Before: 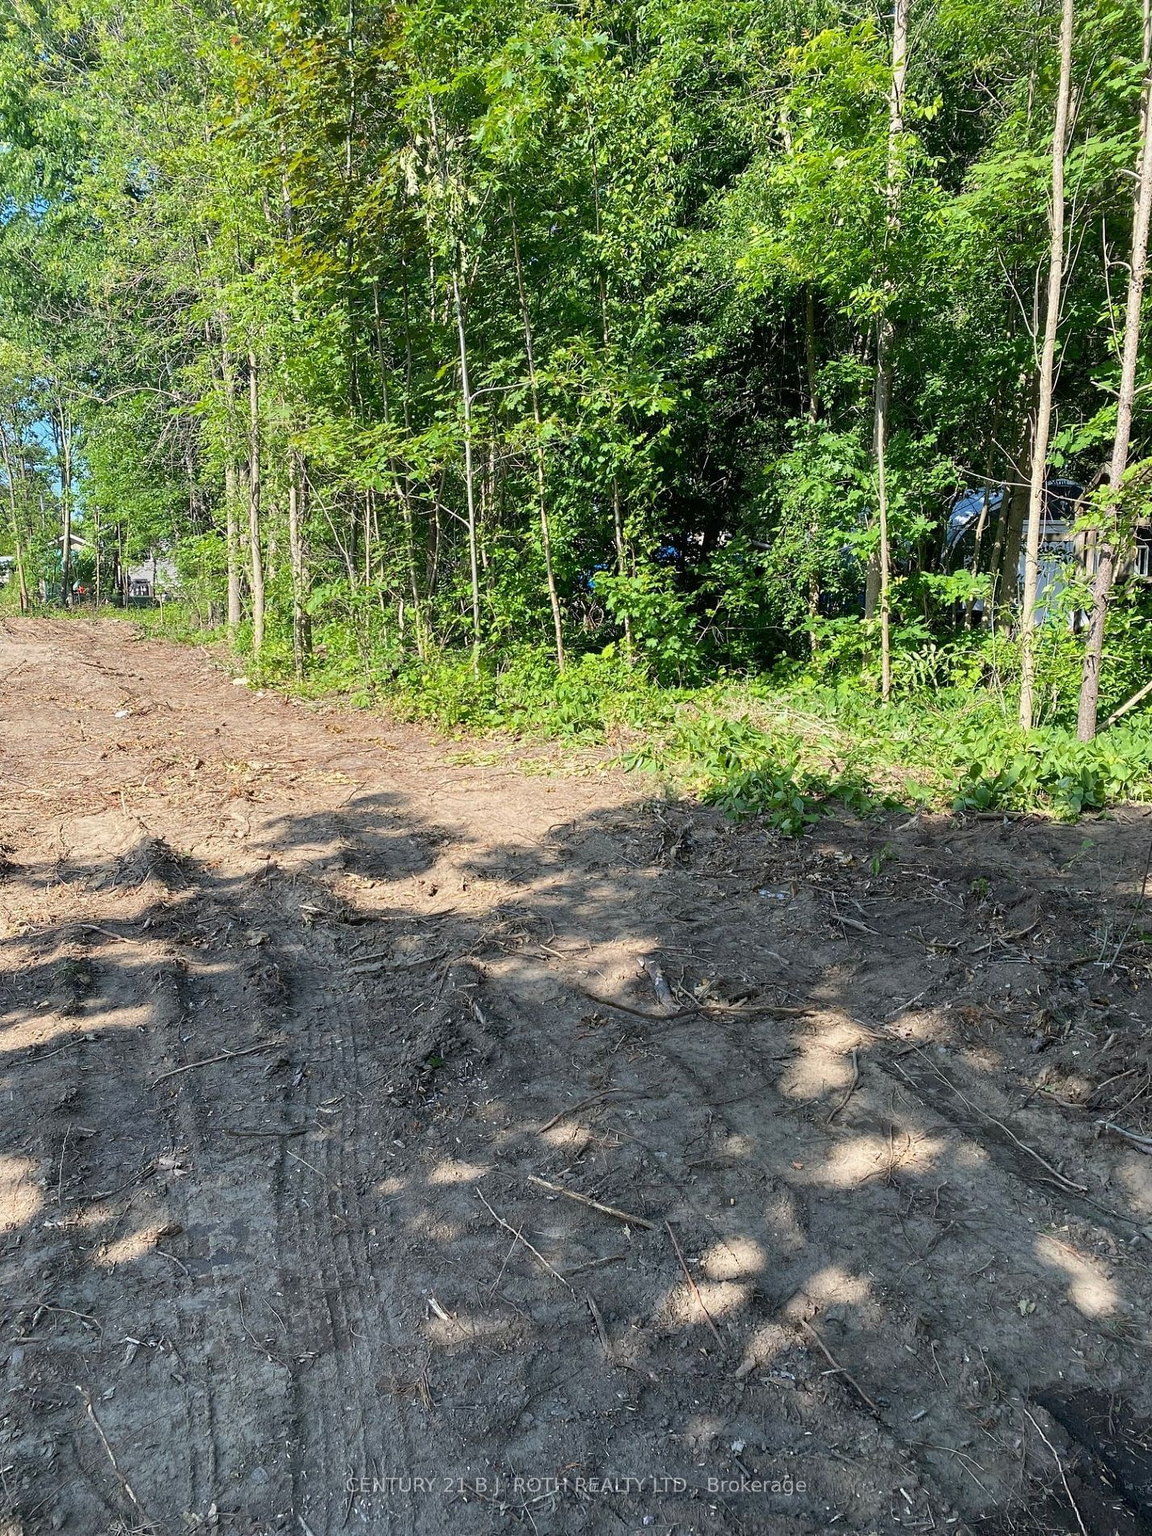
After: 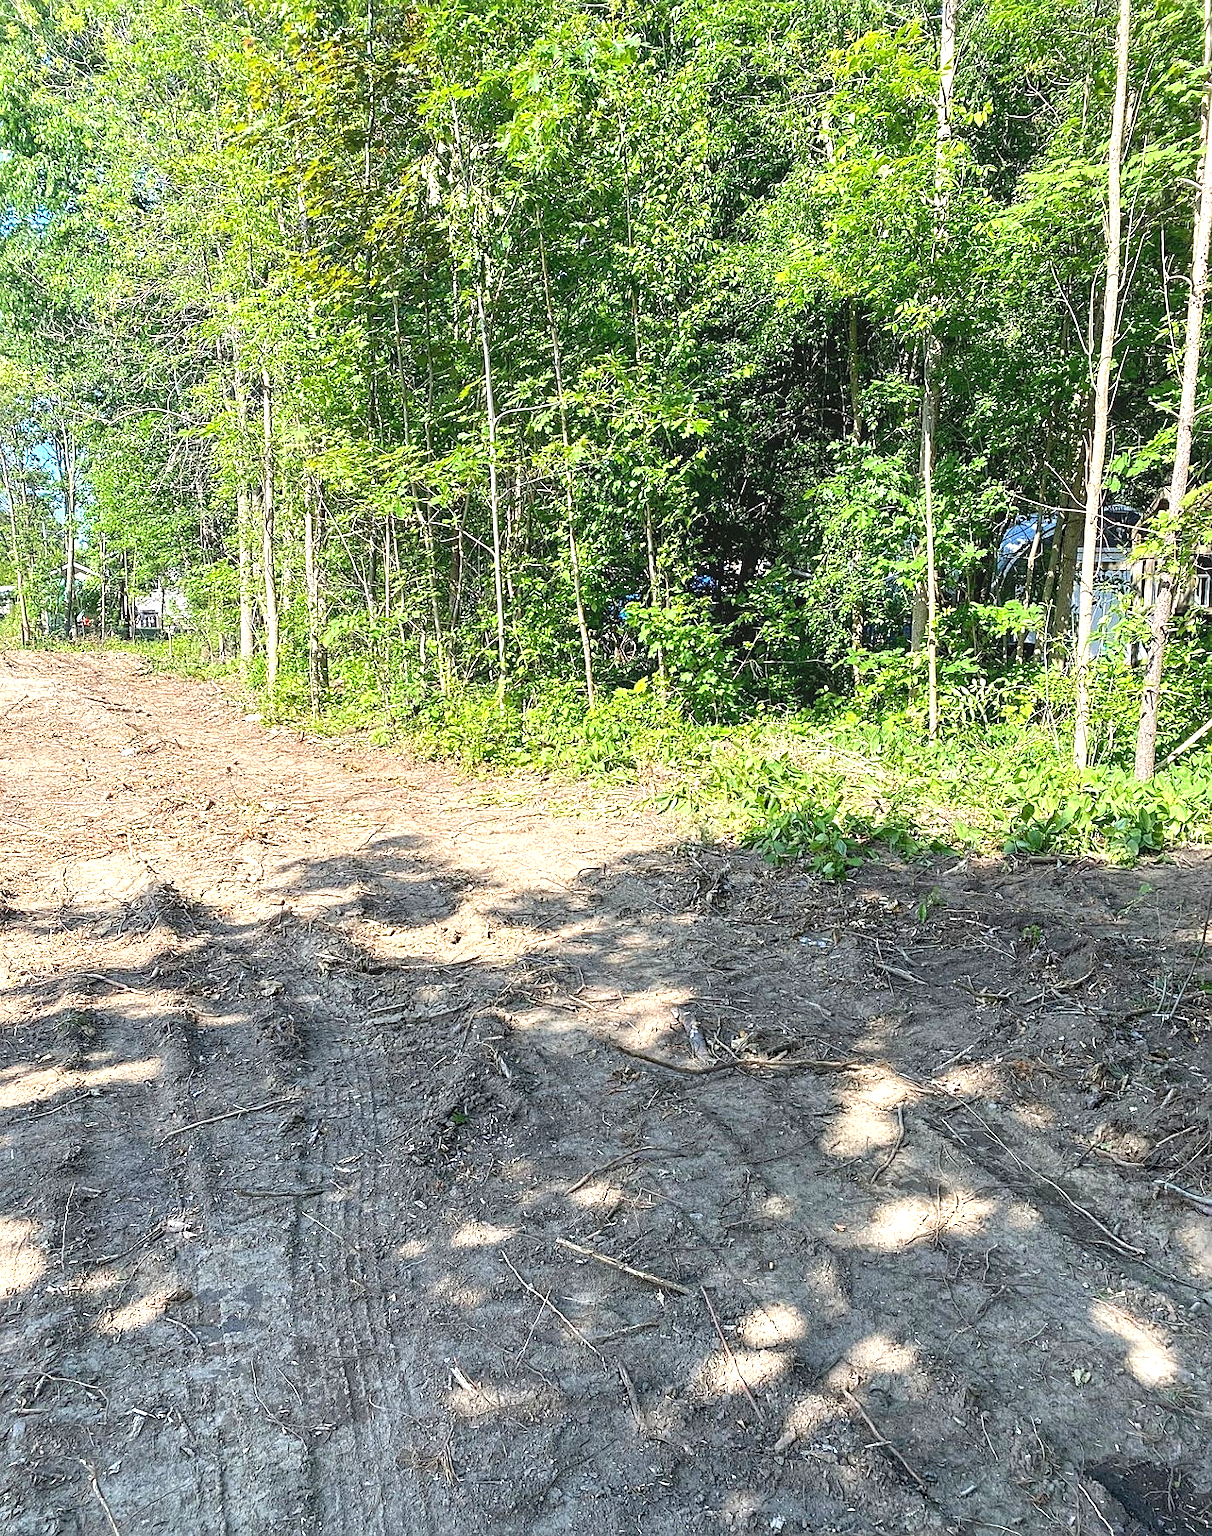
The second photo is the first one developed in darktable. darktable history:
exposure: black level correction 0, exposure 0.89 EV, compensate highlight preservation false
local contrast: detail 109%
crop and rotate: top 0.003%, bottom 5.046%
sharpen: on, module defaults
